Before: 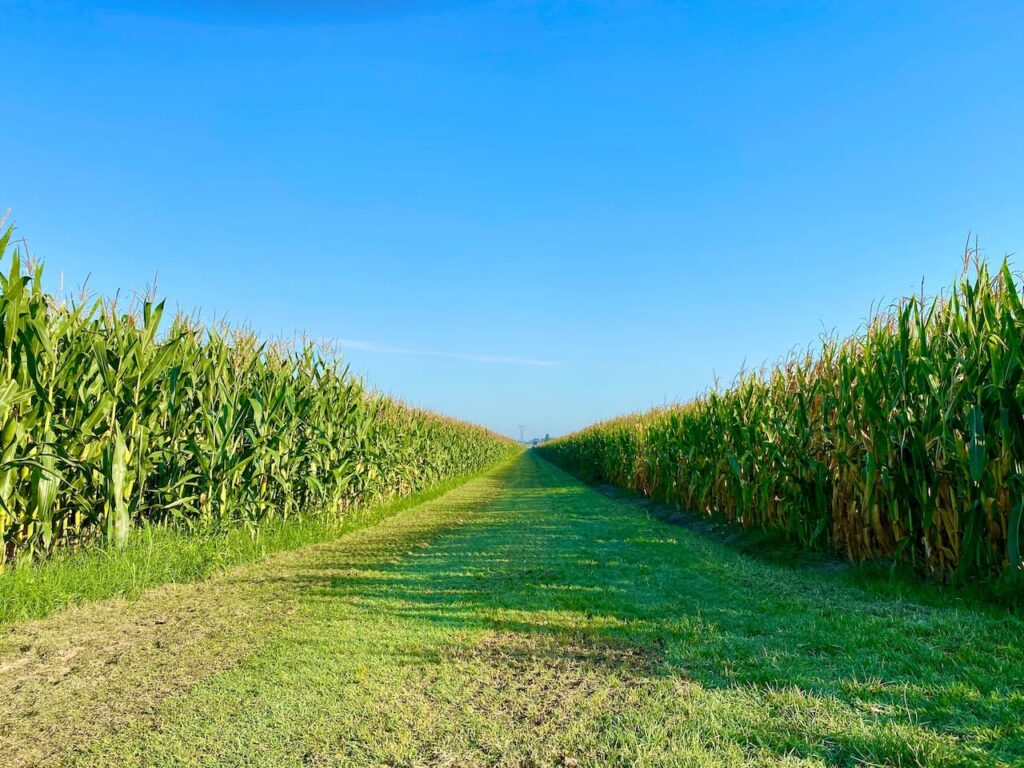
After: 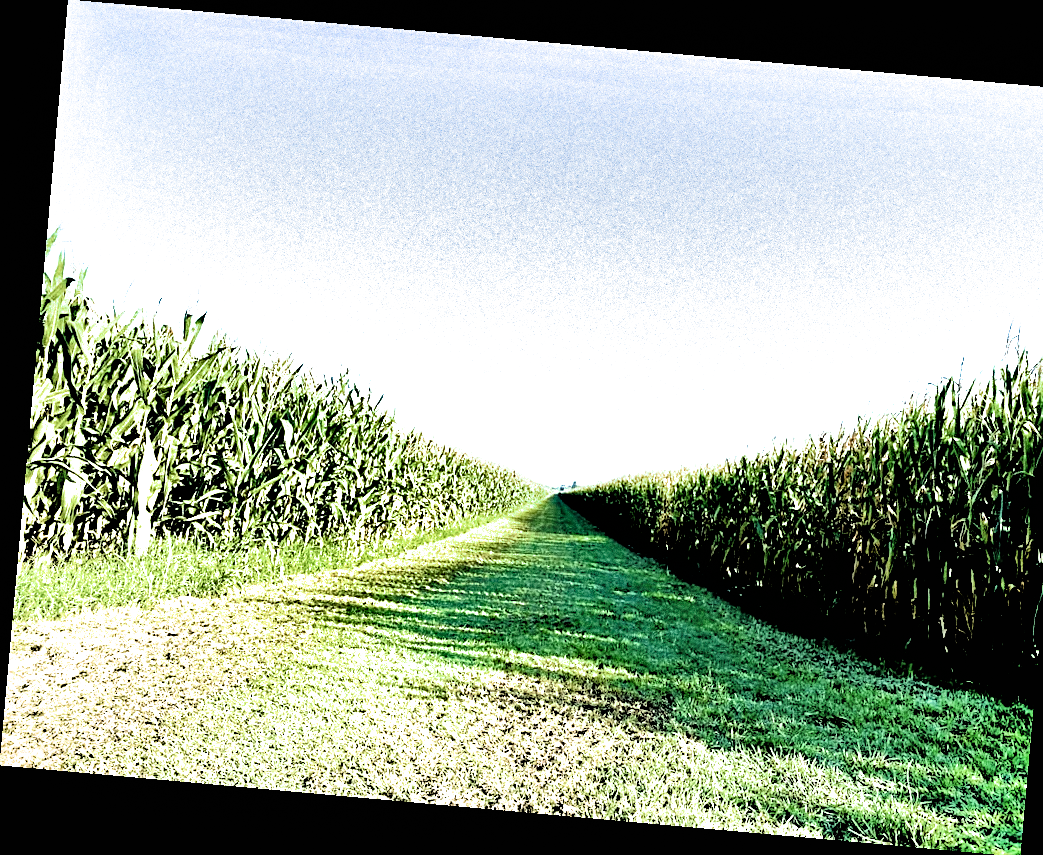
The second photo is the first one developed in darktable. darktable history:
crop: right 4.126%, bottom 0.031%
grain: coarseness 8.68 ISO, strength 31.94%
rotate and perspective: rotation 5.12°, automatic cropping off
exposure: black level correction 0, exposure 0.7 EV, compensate exposure bias true, compensate highlight preservation false
shadows and highlights: shadows 60, highlights -60.23, soften with gaussian
contrast brightness saturation: saturation -0.05
sharpen: on, module defaults
filmic rgb: black relative exposure -1 EV, white relative exposure 2.05 EV, hardness 1.52, contrast 2.25, enable highlight reconstruction true
